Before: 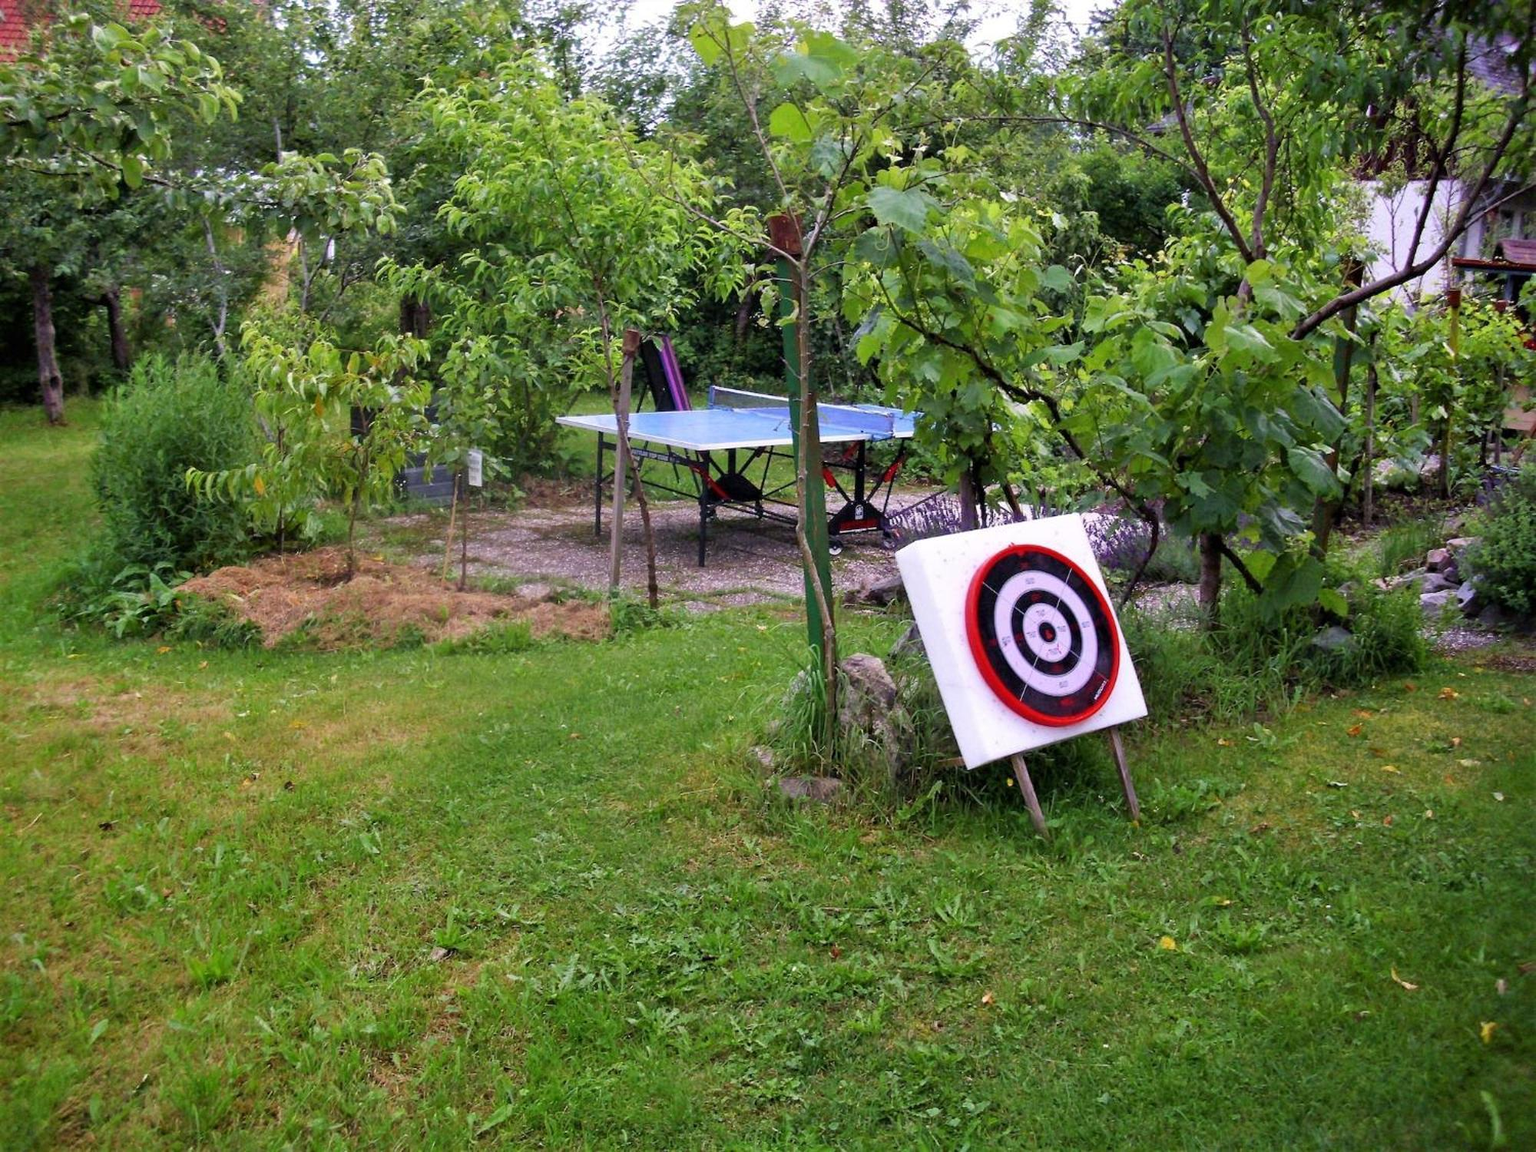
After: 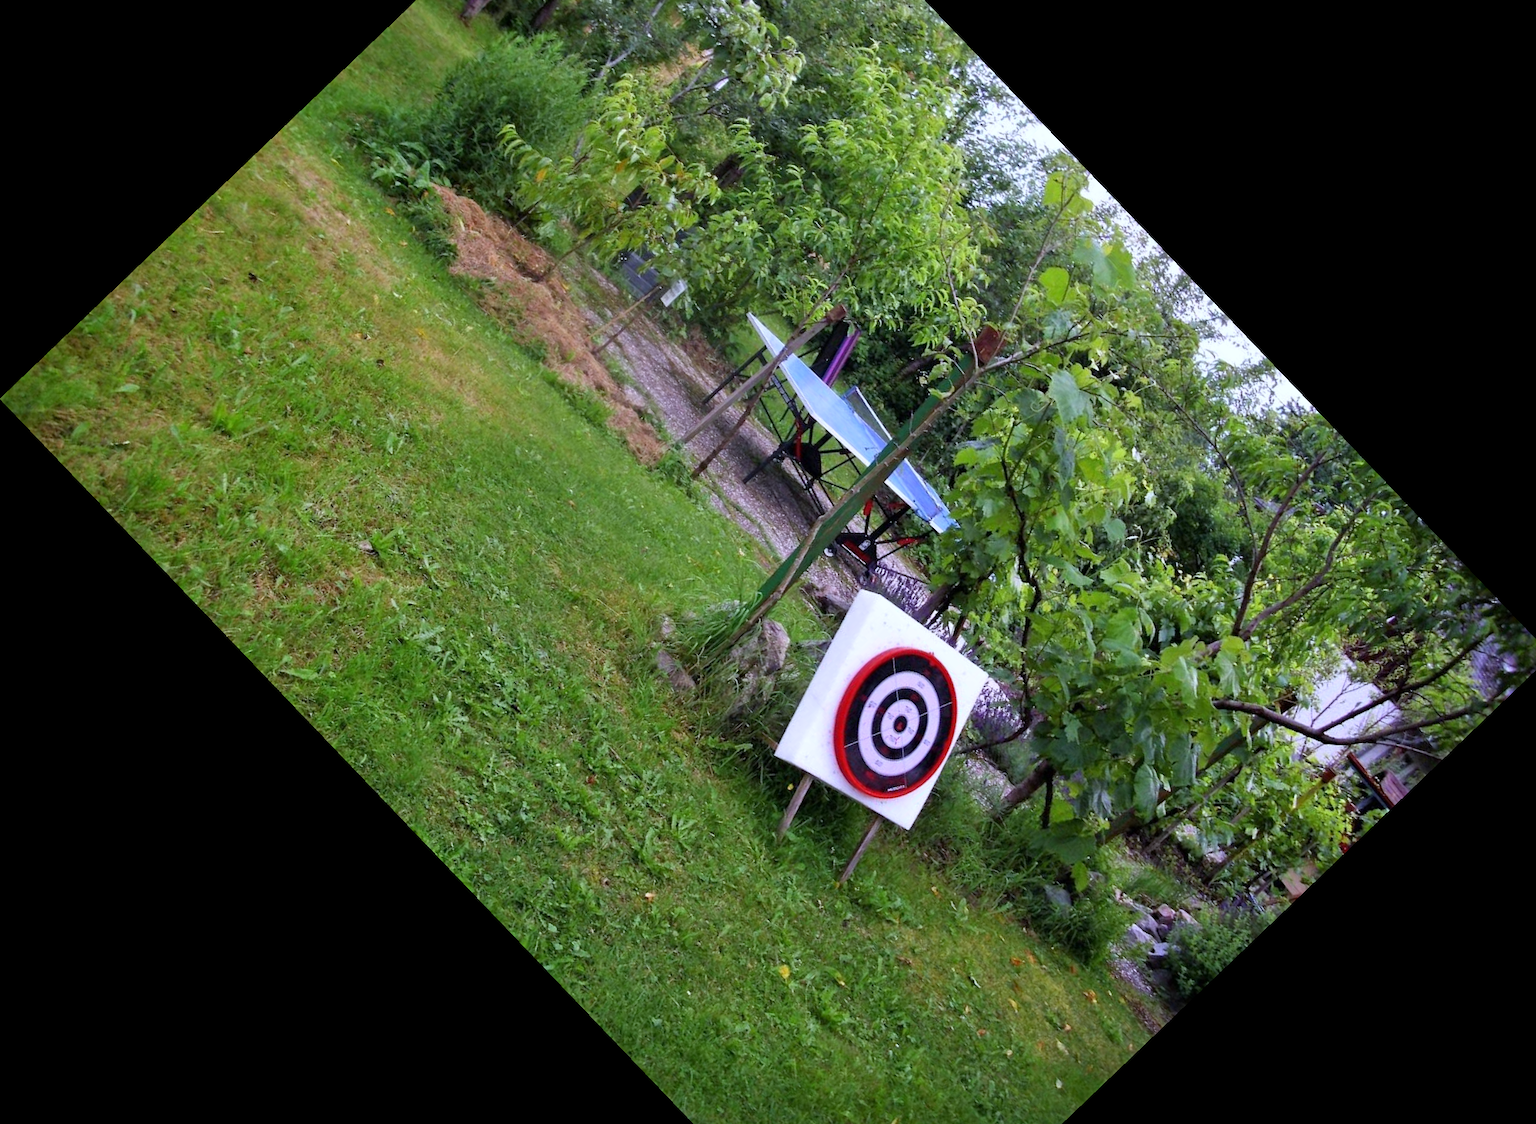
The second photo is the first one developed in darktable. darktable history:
crop and rotate: angle -46.26°, top 16.234%, right 0.912%, bottom 11.704%
white balance: red 0.954, blue 1.079
